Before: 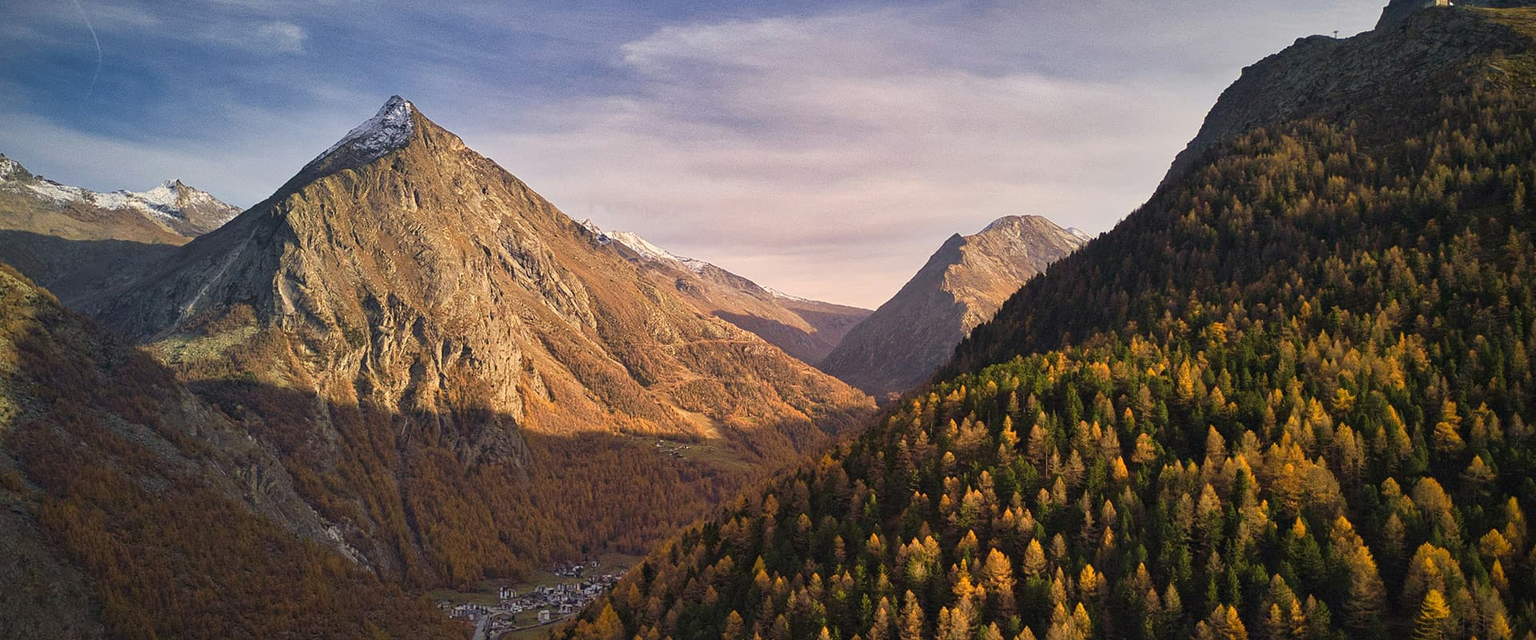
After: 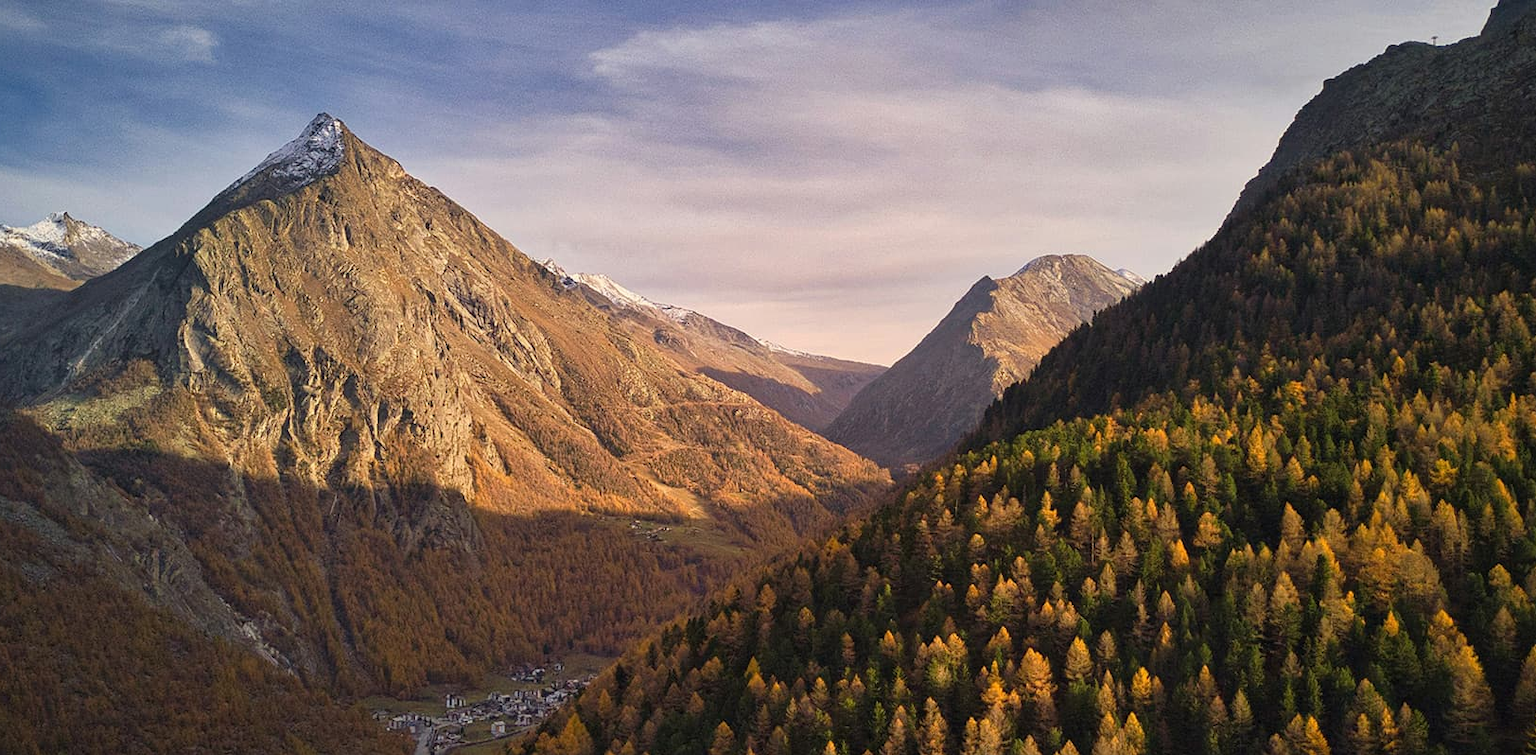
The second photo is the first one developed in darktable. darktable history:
crop: left 7.982%, right 7.43%
